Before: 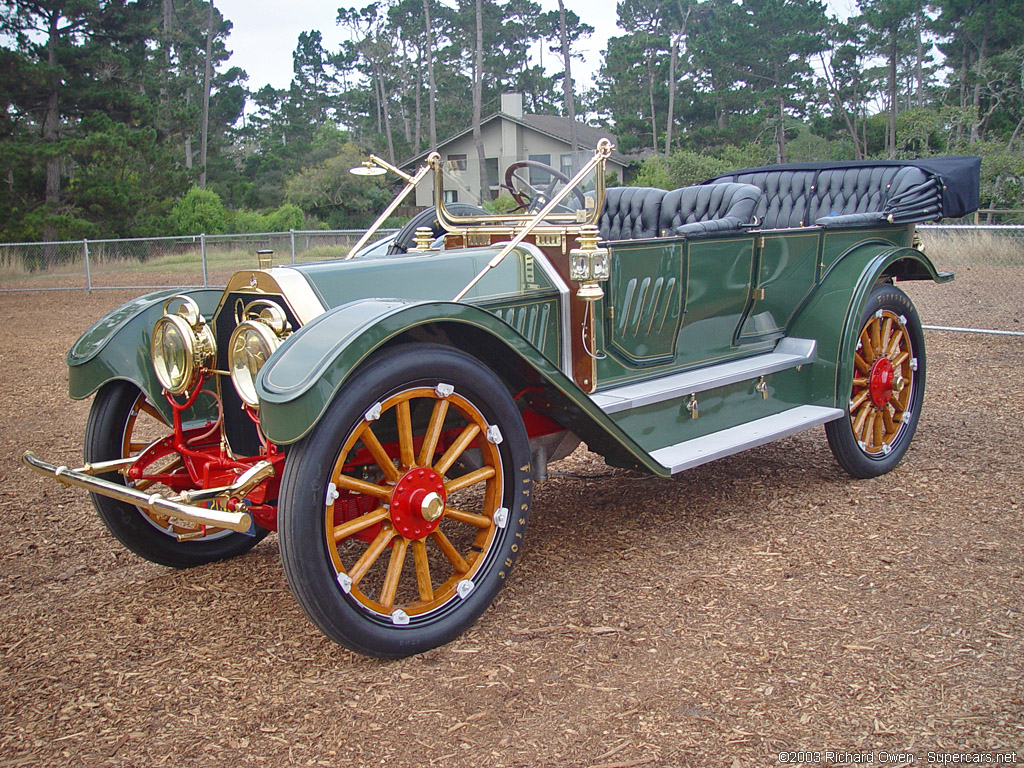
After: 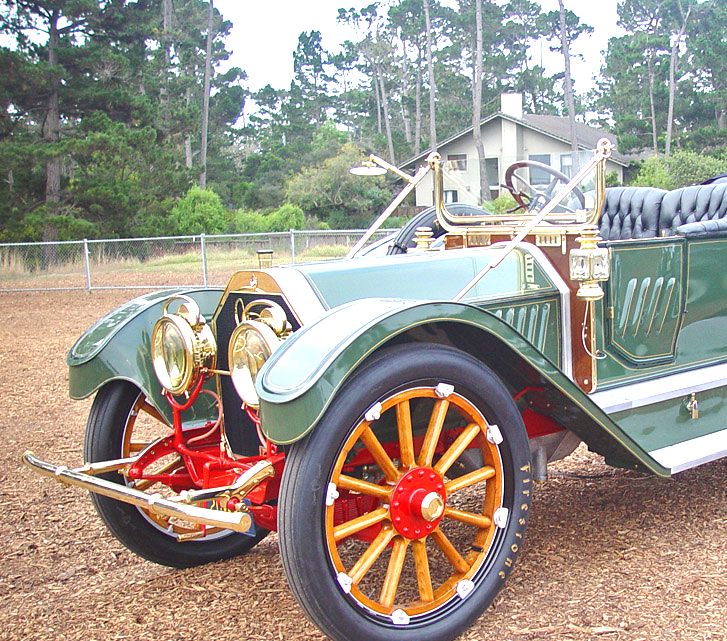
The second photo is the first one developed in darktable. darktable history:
crop: right 28.966%, bottom 16.496%
exposure: black level correction 0, exposure 1.107 EV, compensate highlight preservation false
